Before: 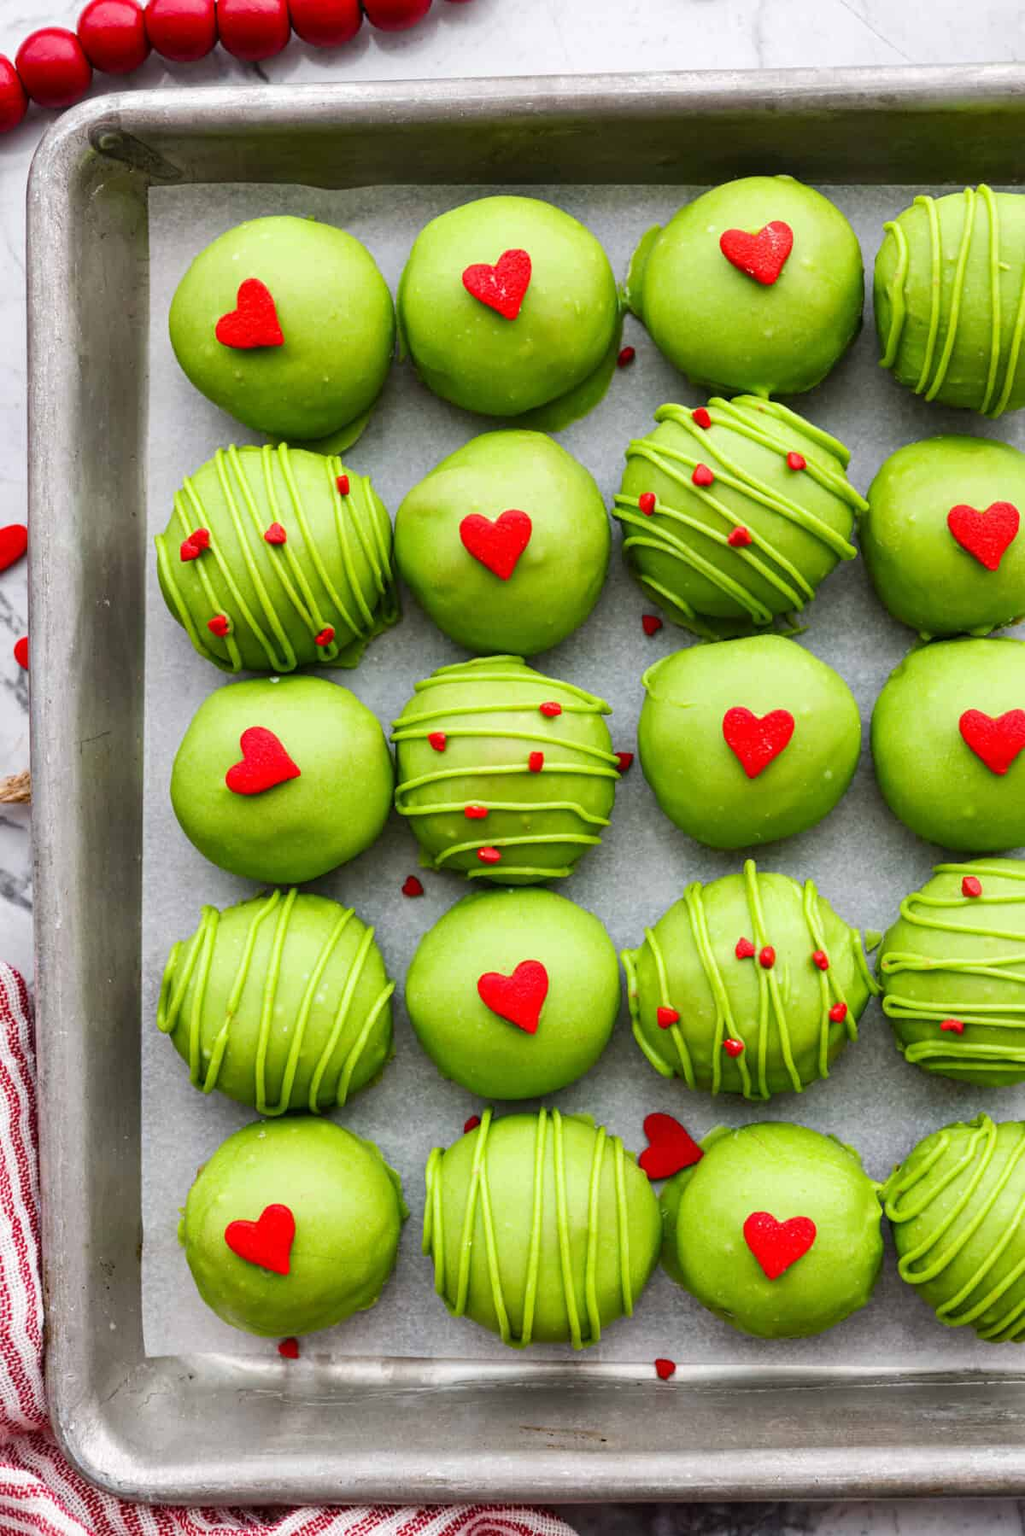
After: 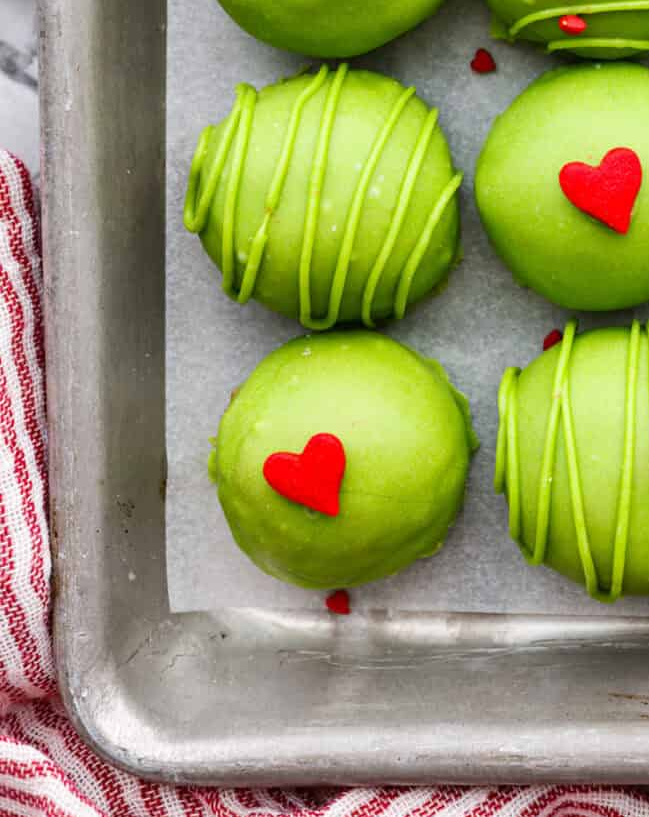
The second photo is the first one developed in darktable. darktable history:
crop and rotate: top 54.318%, right 45.899%, bottom 0.22%
